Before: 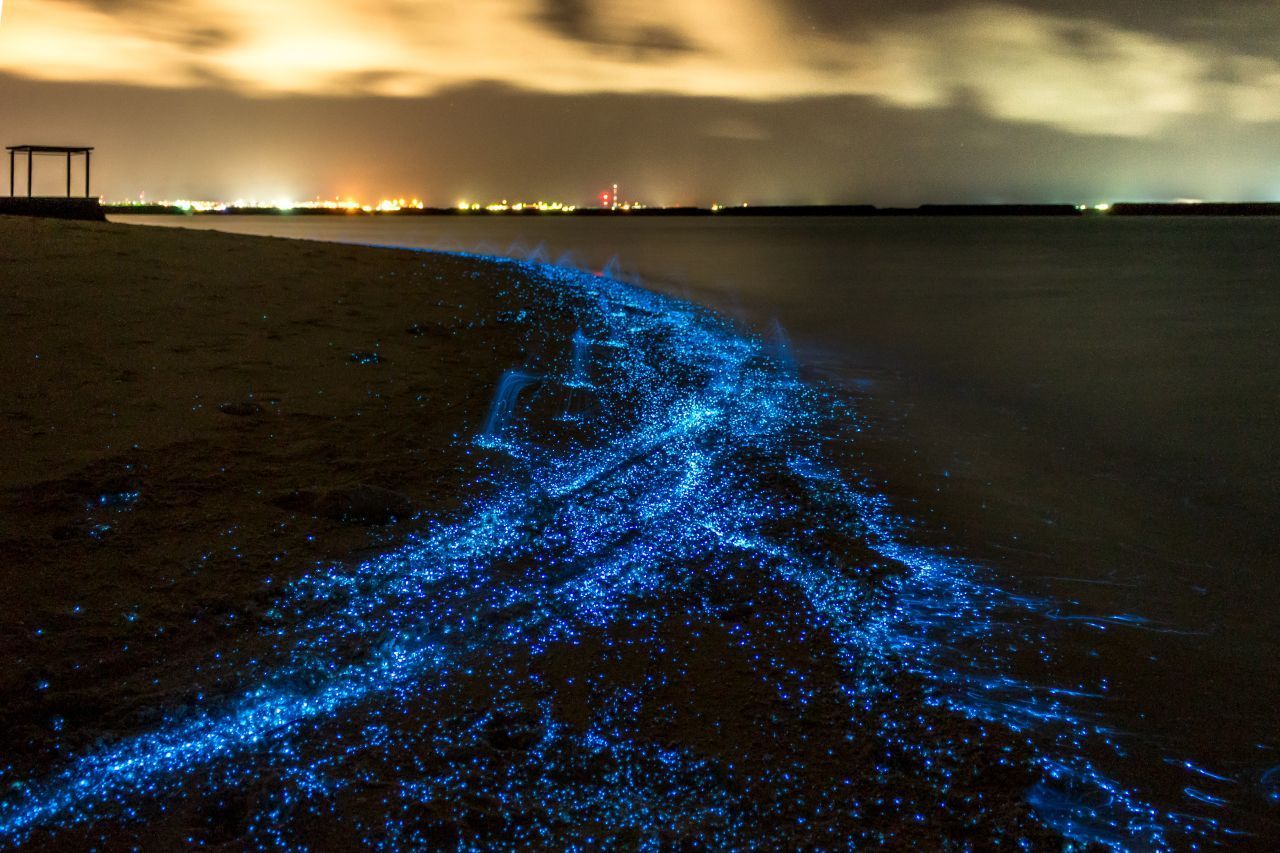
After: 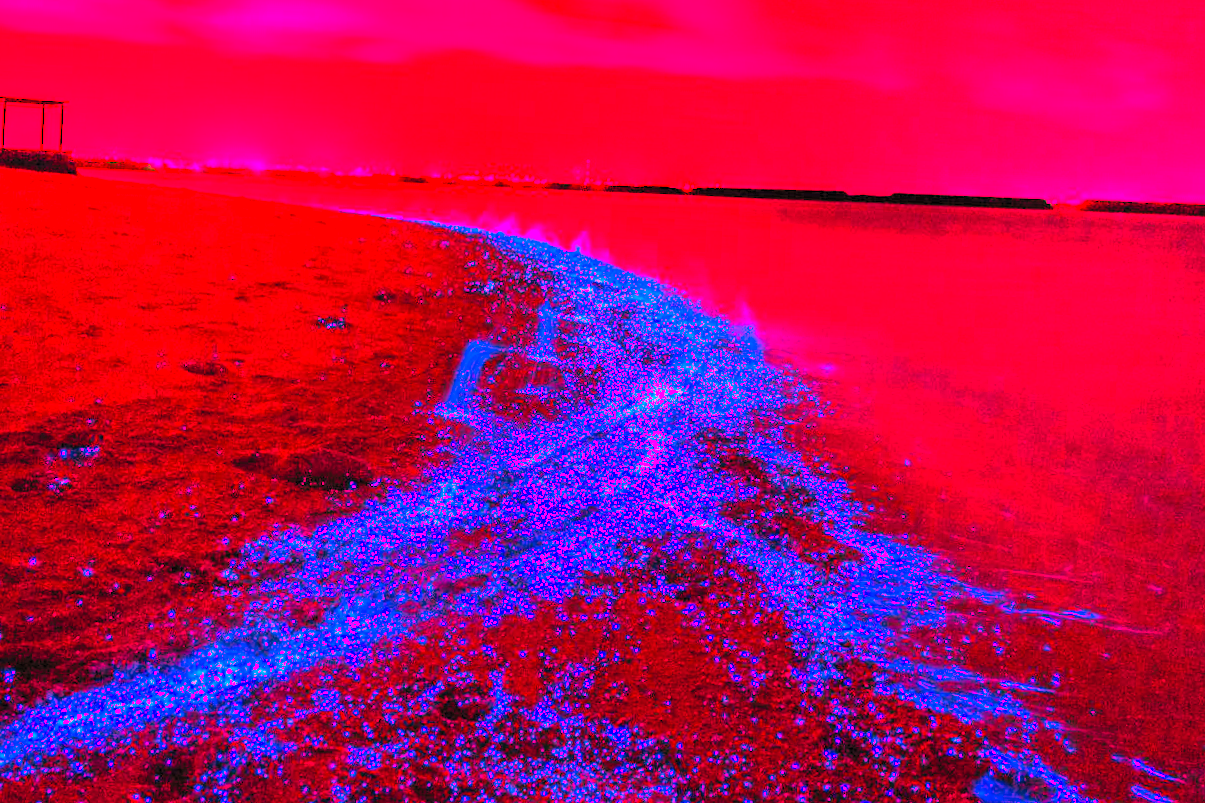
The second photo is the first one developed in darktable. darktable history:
color contrast: green-magenta contrast 1.69, blue-yellow contrast 1.49
contrast brightness saturation: contrast 0.1, brightness 0.3, saturation 0.14
white balance: red 4.26, blue 1.802
crop and rotate: angle -2.38°
